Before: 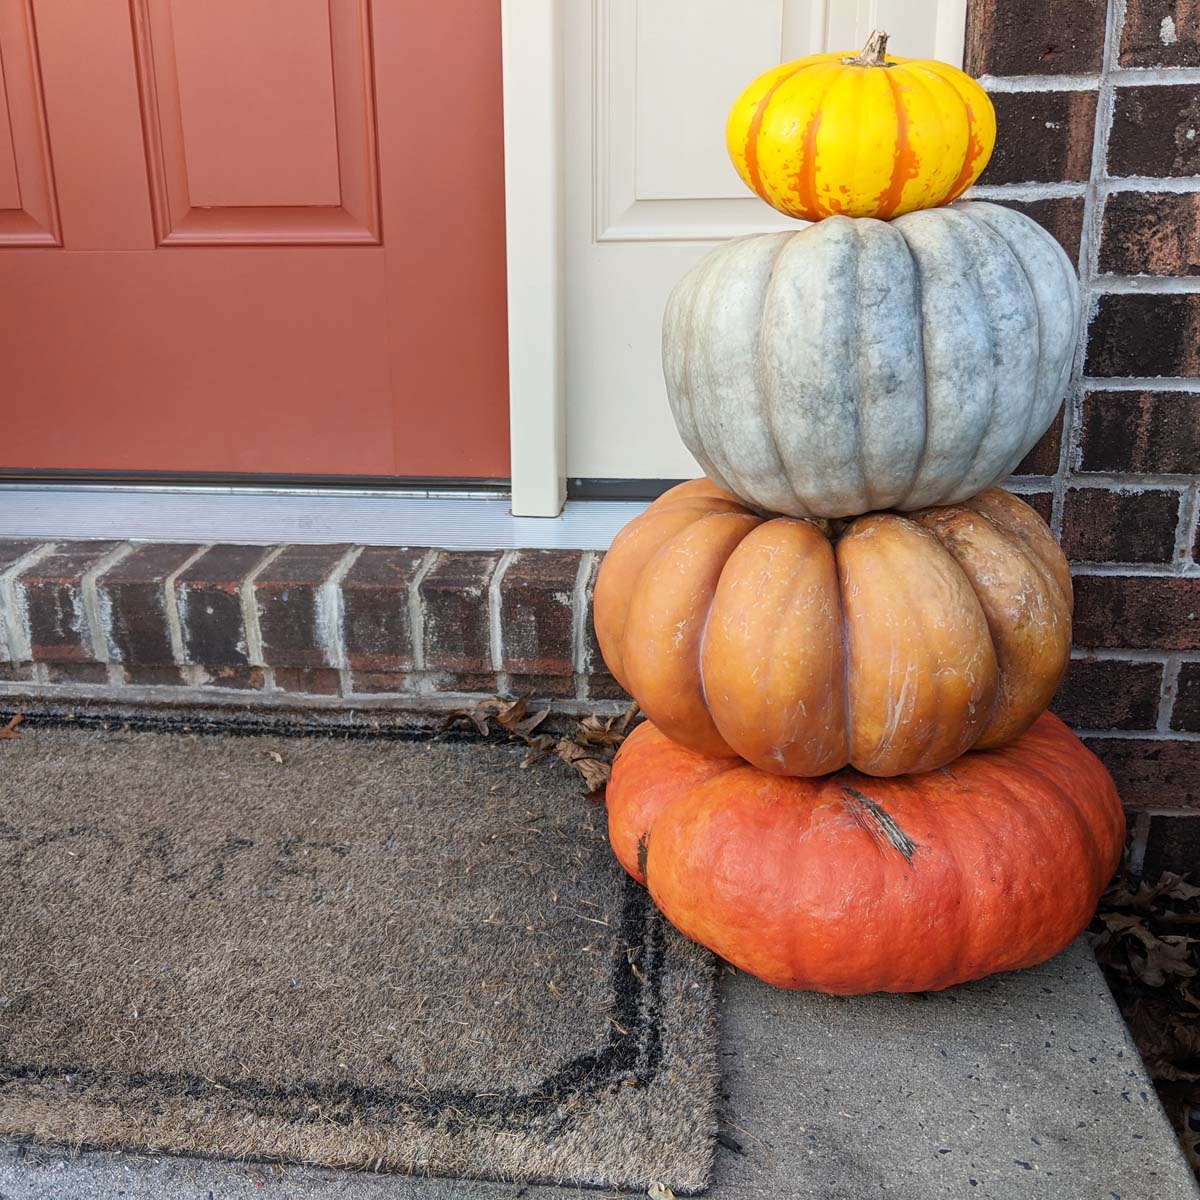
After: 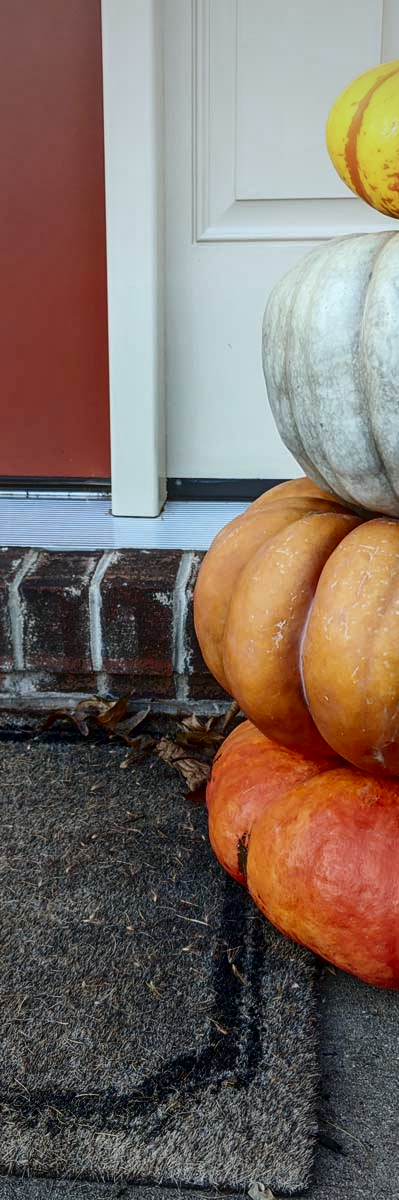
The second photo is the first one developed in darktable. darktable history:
white balance: red 0.925, blue 1.046
vignetting: fall-off radius 100%, width/height ratio 1.337
contrast brightness saturation: contrast 0.19, brightness -0.24, saturation 0.11
crop: left 33.36%, right 33.36%
local contrast: detail 110%
